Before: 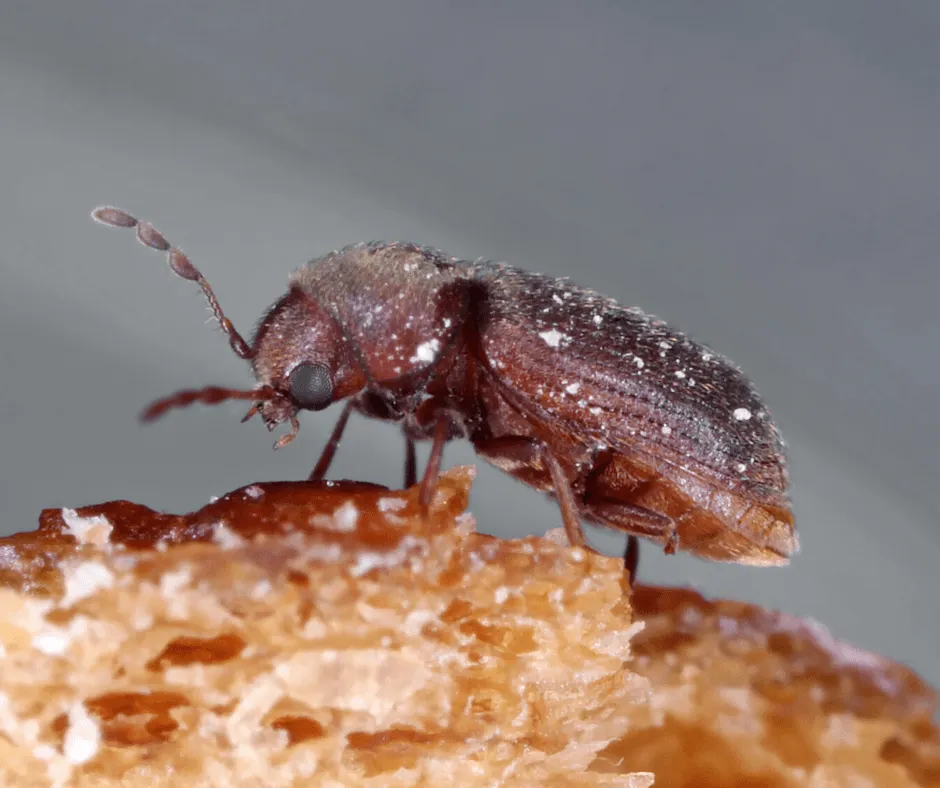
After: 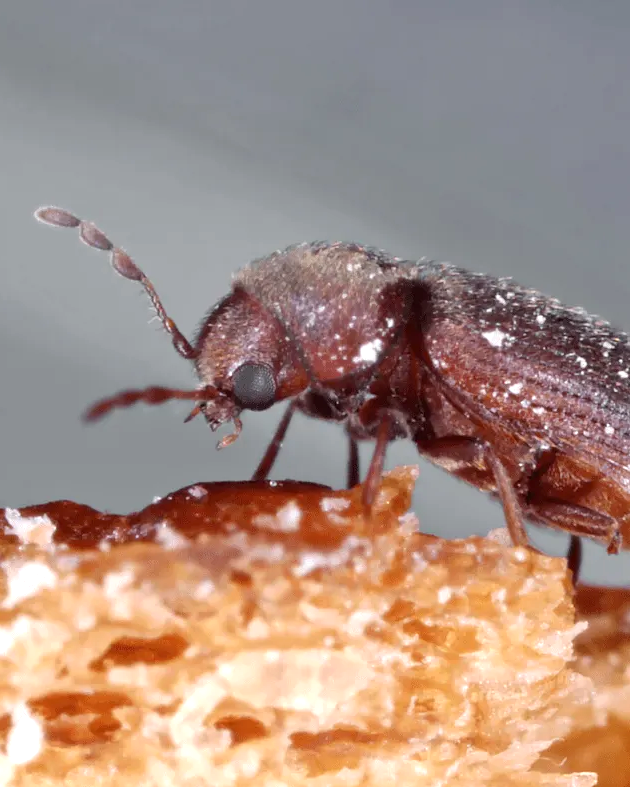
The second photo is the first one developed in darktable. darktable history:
exposure: exposure 0.404 EV, compensate highlight preservation false
crop and rotate: left 6.179%, right 26.733%
